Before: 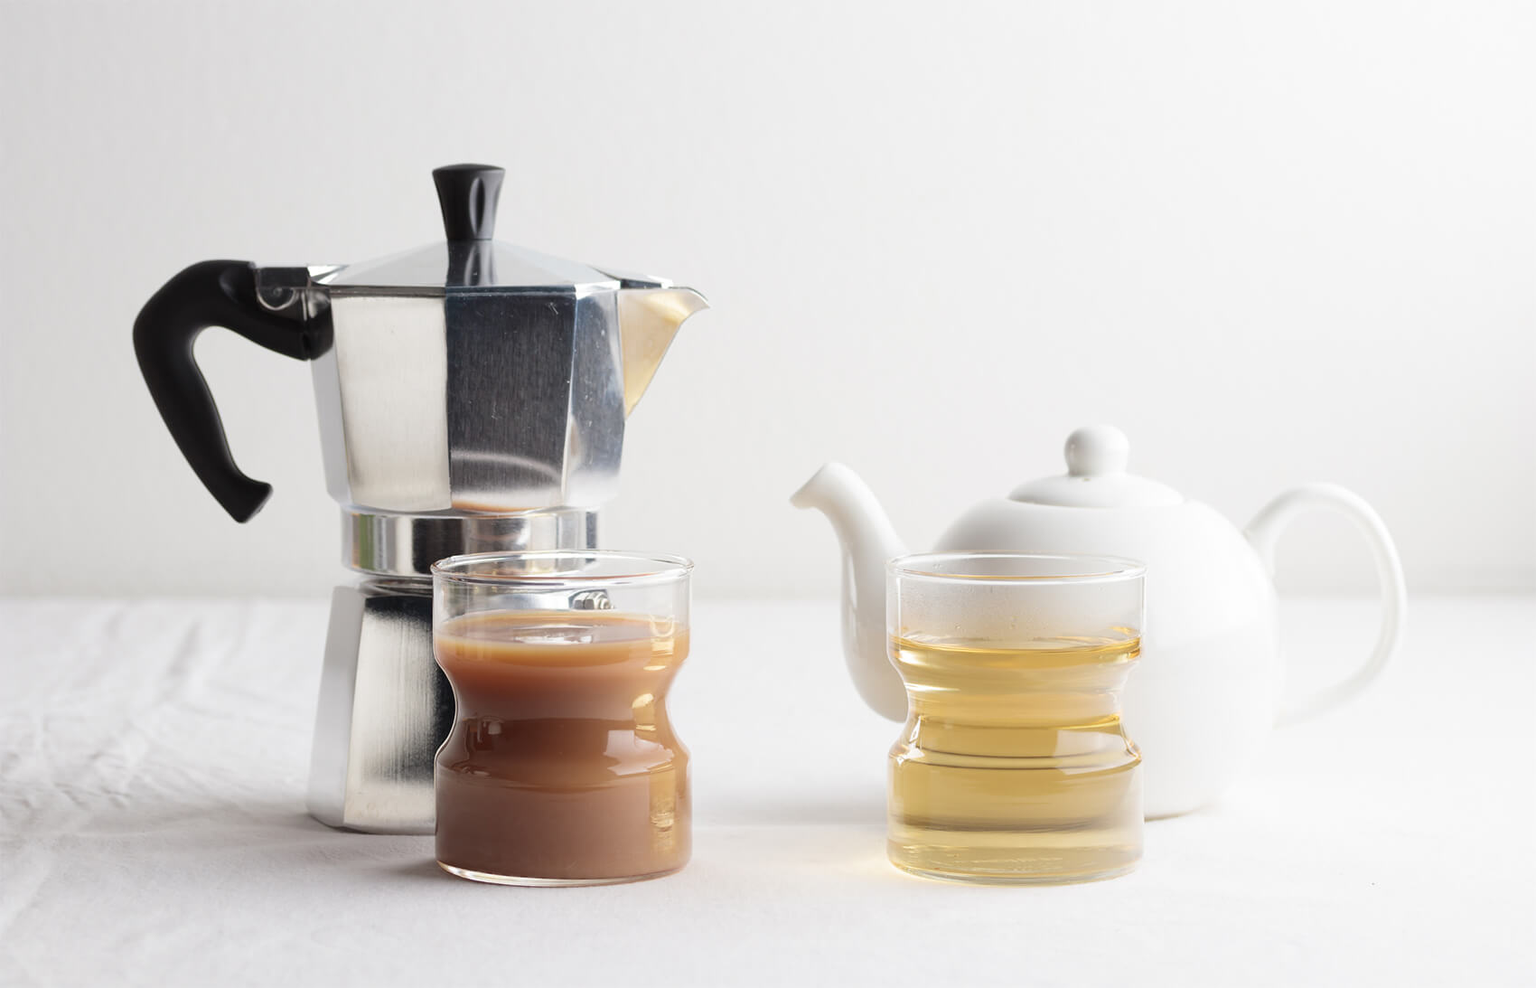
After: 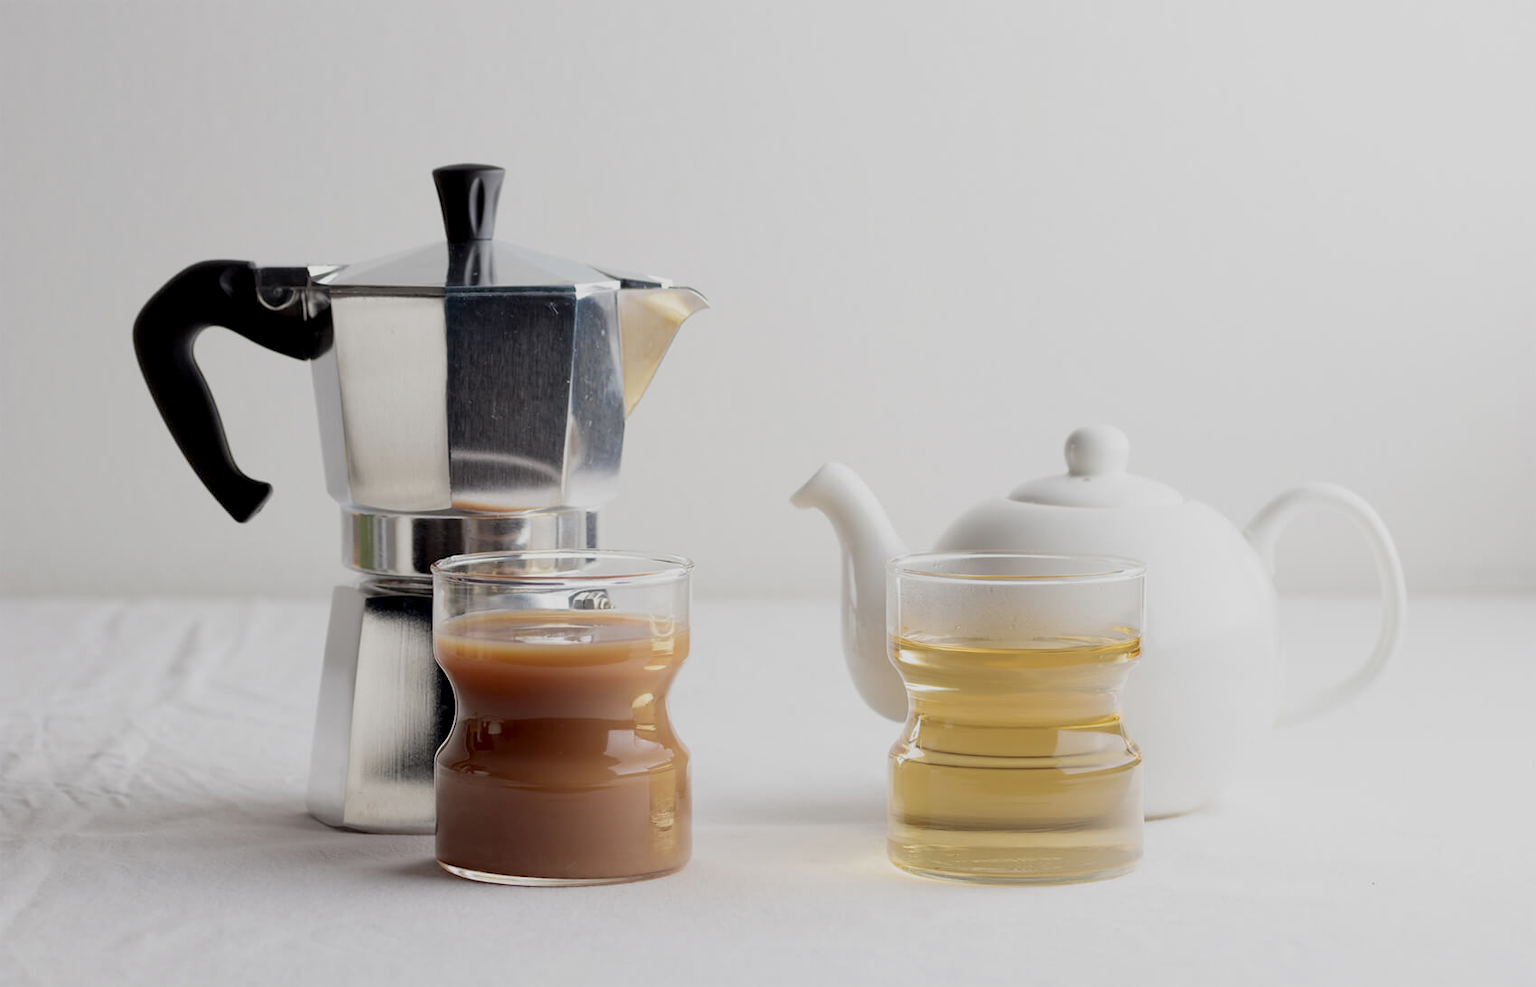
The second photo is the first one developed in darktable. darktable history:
exposure: black level correction 0.011, exposure -0.484 EV, compensate highlight preservation false
